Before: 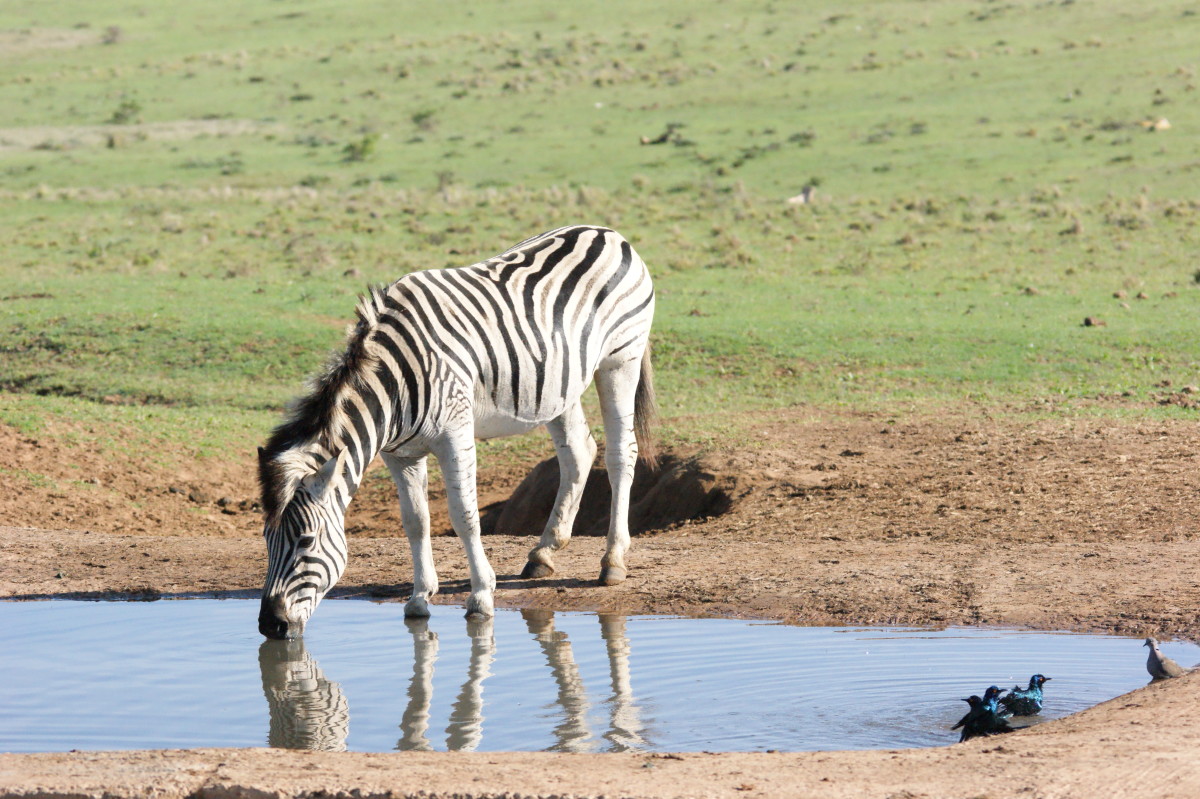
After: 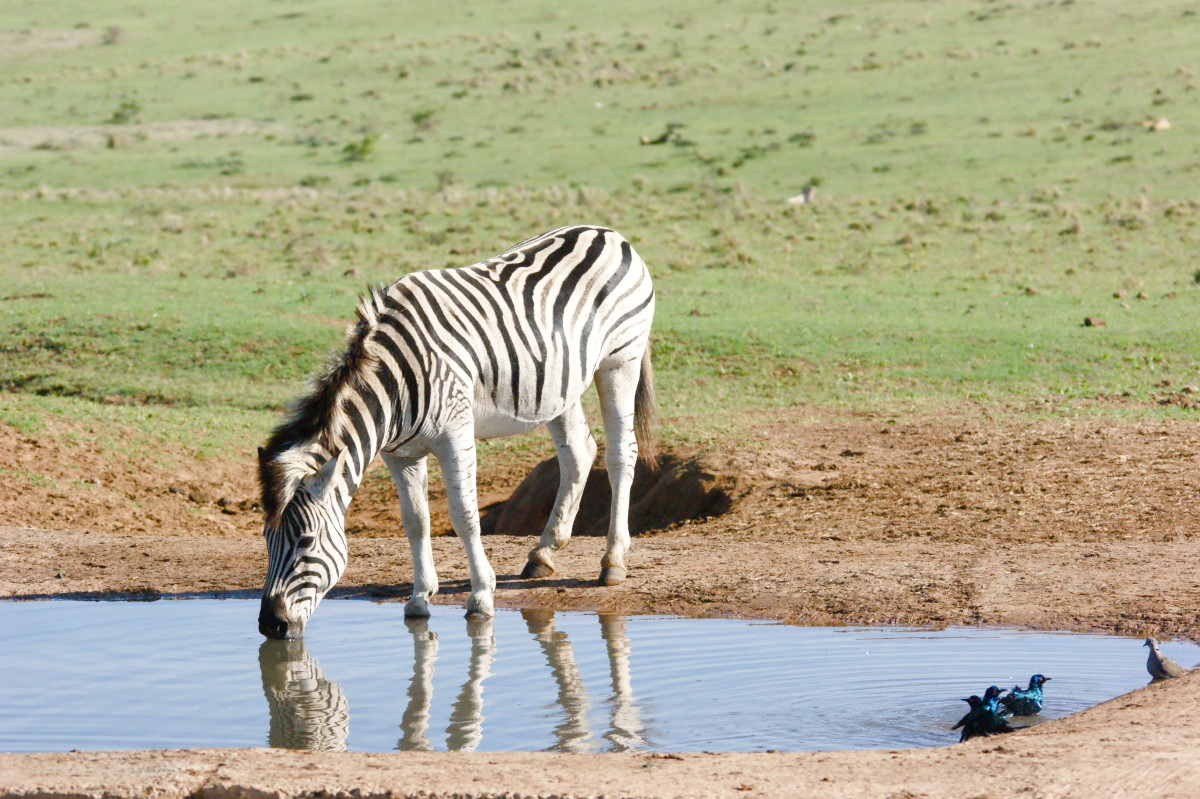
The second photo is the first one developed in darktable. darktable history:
color balance rgb: perceptual saturation grading › global saturation 0.069%, perceptual saturation grading › highlights -29.033%, perceptual saturation grading › mid-tones 28.899%, perceptual saturation grading › shadows 59.623%, global vibrance 20%
